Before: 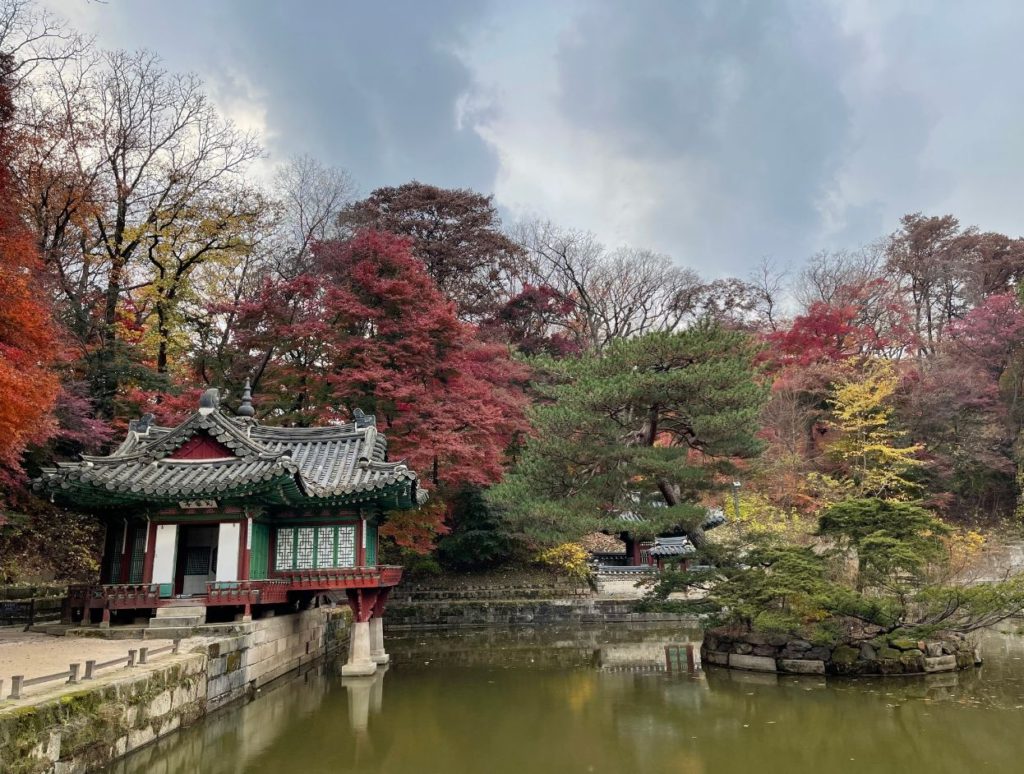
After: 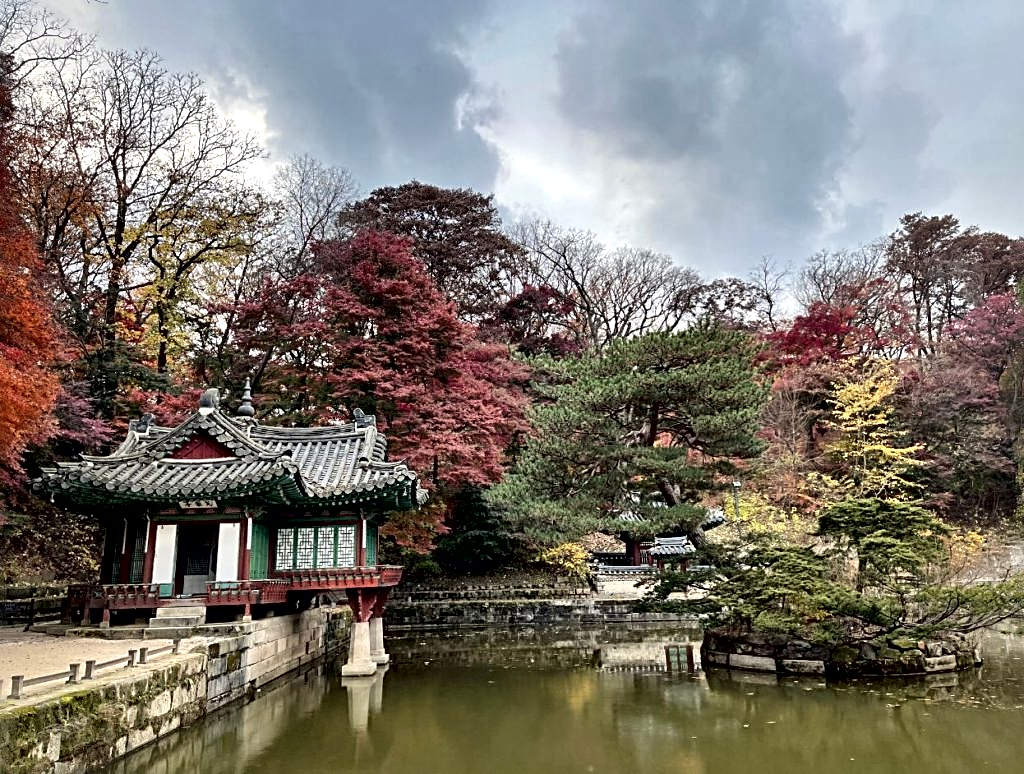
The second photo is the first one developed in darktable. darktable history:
sharpen: radius 2.531, amount 0.628
tone equalizer: on, module defaults
local contrast: mode bilateral grid, contrast 44, coarseness 69, detail 214%, midtone range 0.2
